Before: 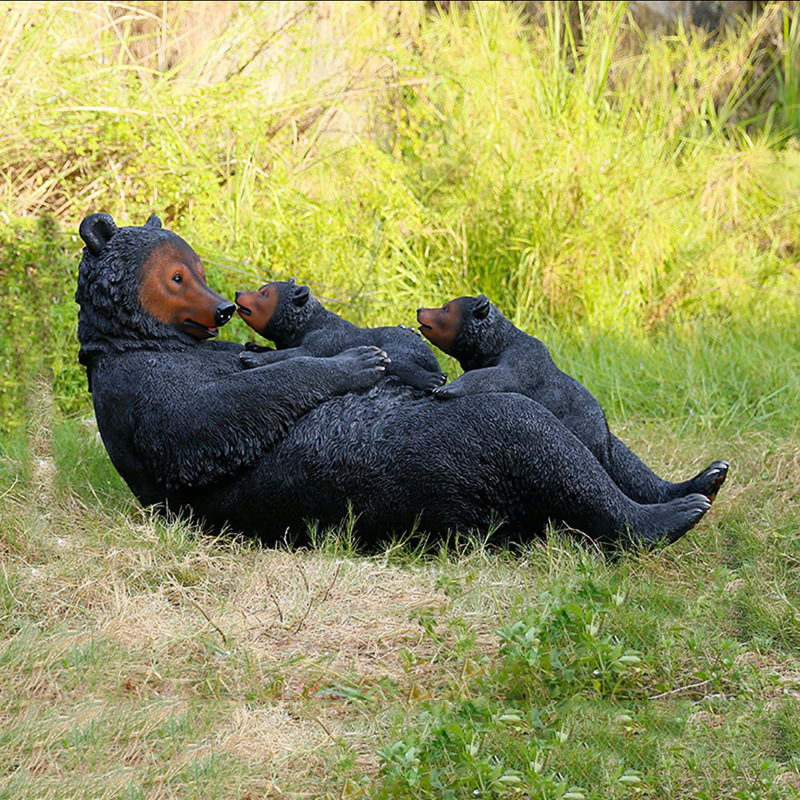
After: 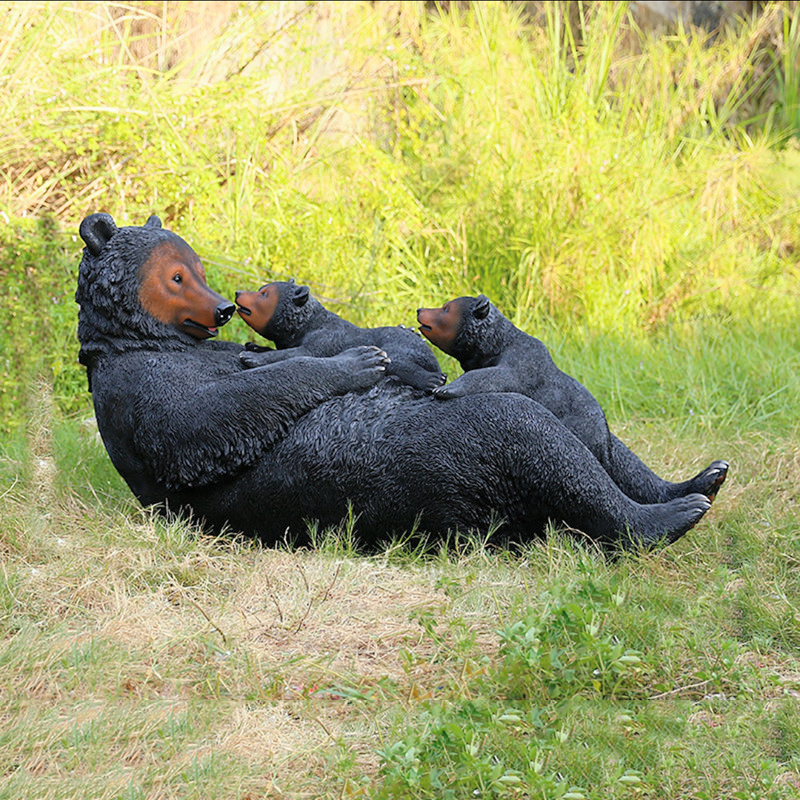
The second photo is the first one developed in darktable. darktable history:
split-toning: shadows › saturation 0.61, highlights › saturation 0.58, balance -28.74, compress 87.36%
contrast brightness saturation: brightness 0.13
